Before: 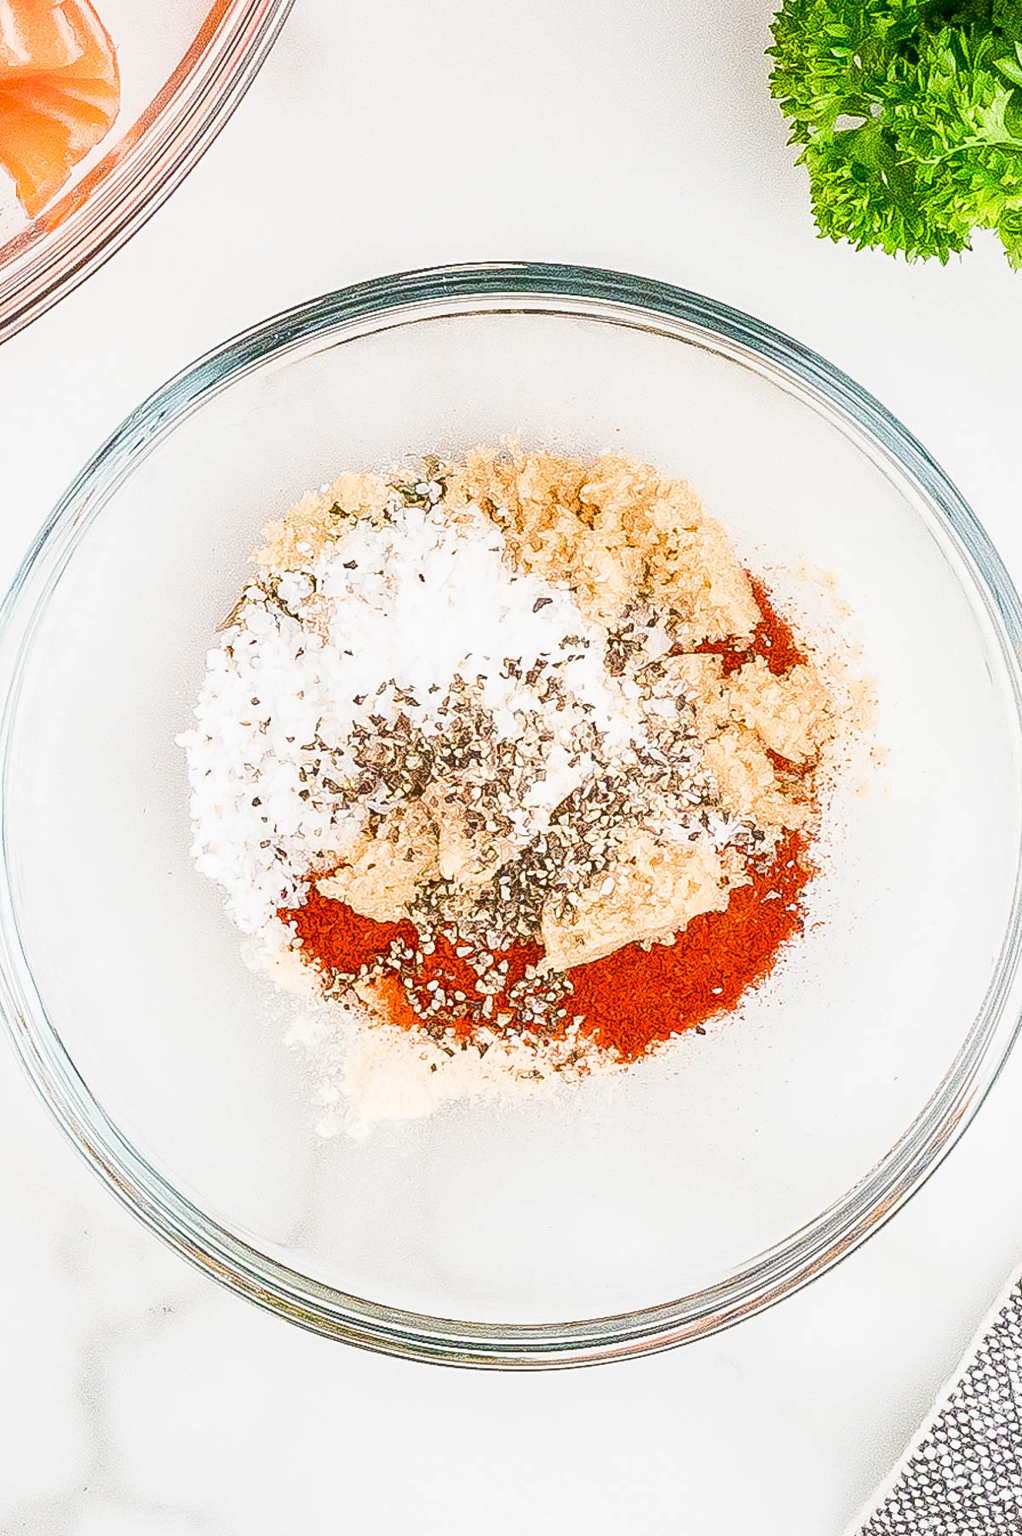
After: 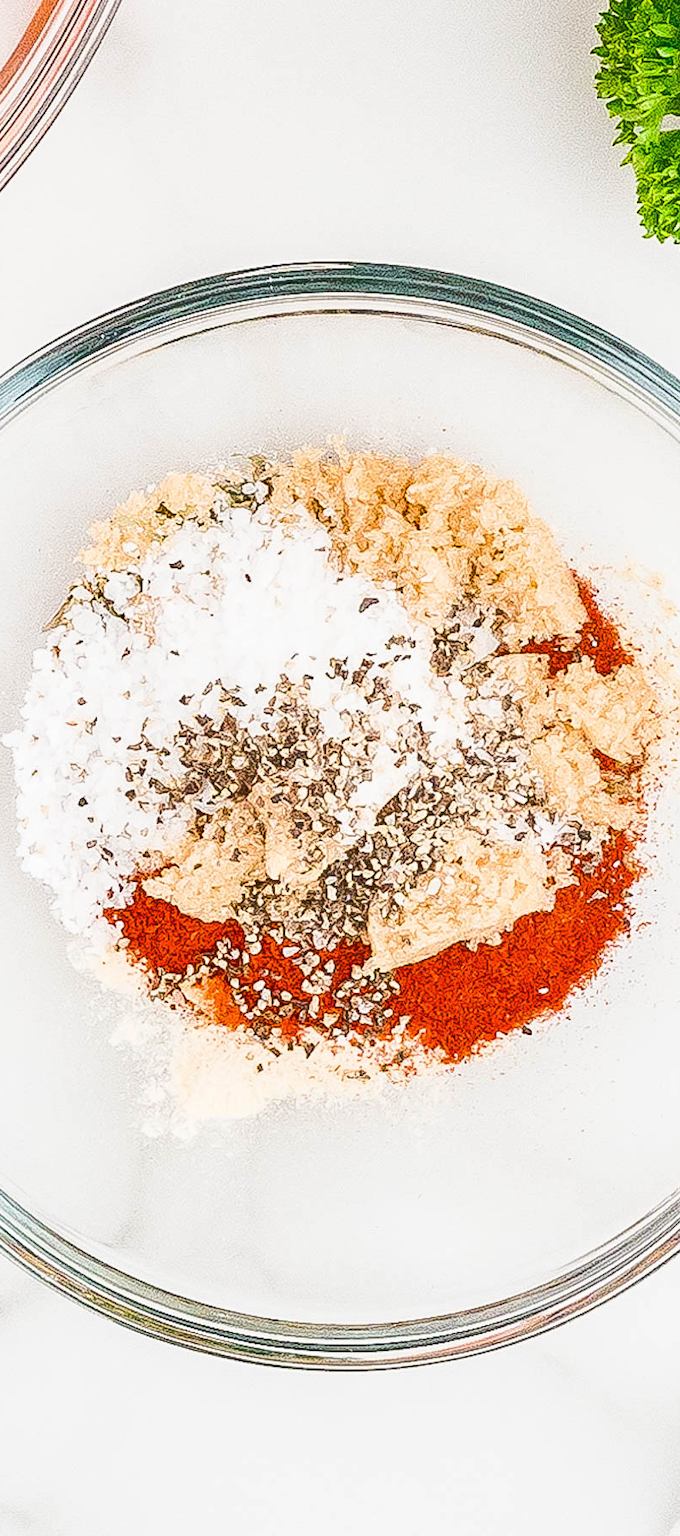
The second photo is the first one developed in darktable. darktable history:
crop: left 17.082%, right 16.32%
